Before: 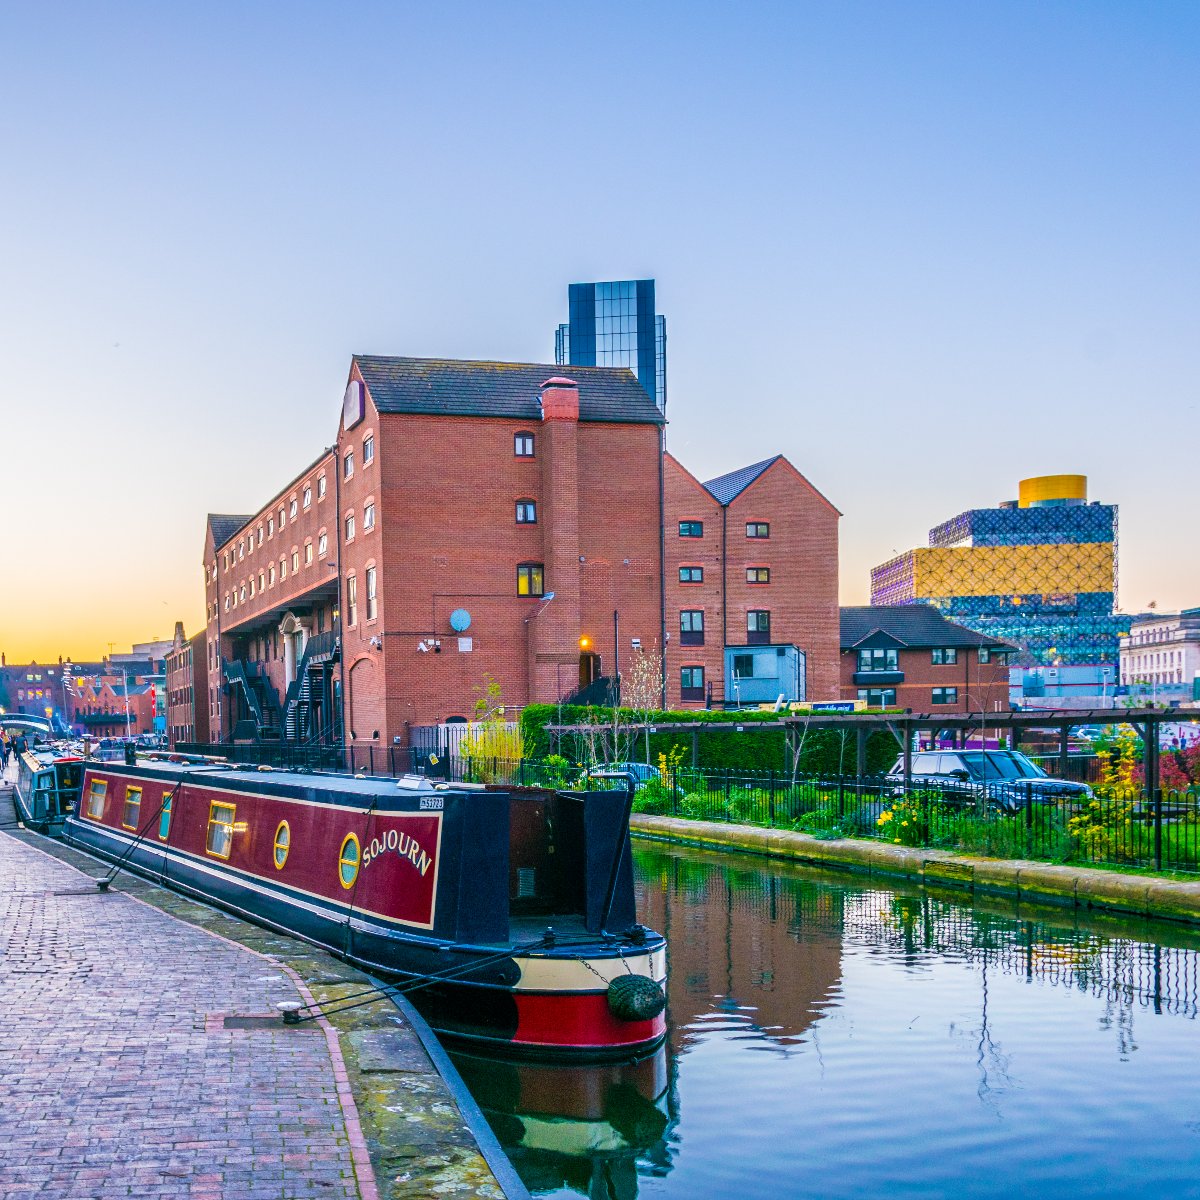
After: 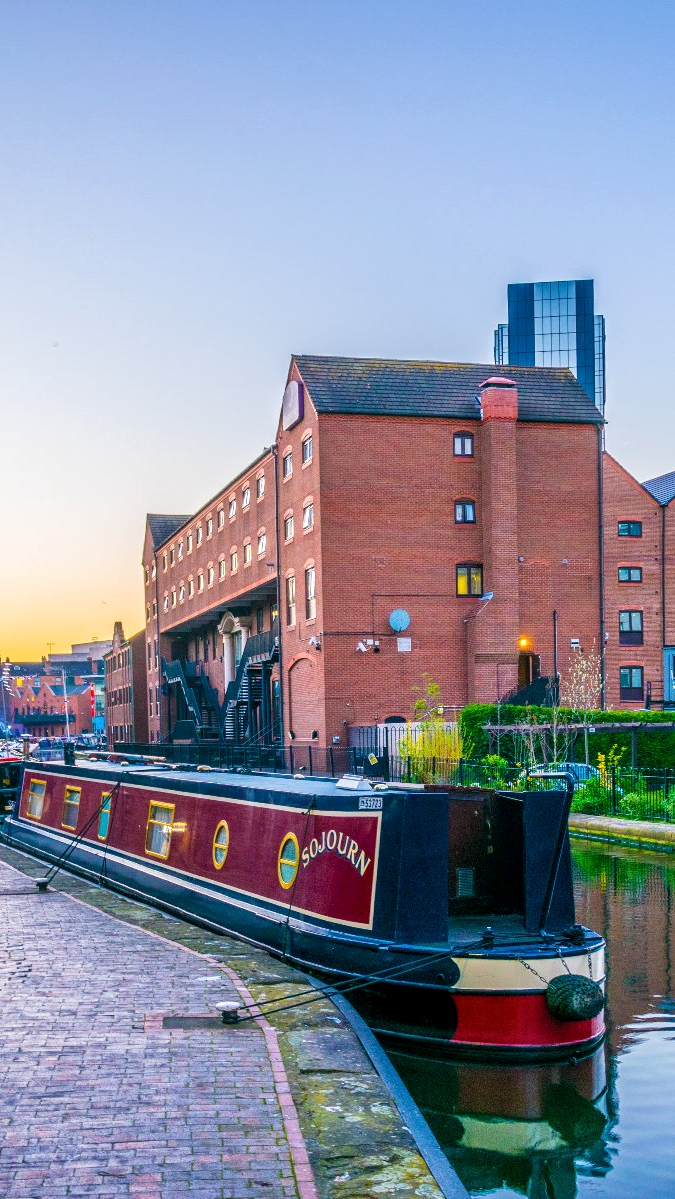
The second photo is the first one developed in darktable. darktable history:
exposure: compensate highlight preservation false
local contrast: highlights 100%, shadows 100%, detail 120%, midtone range 0.2
crop: left 5.114%, right 38.589%
